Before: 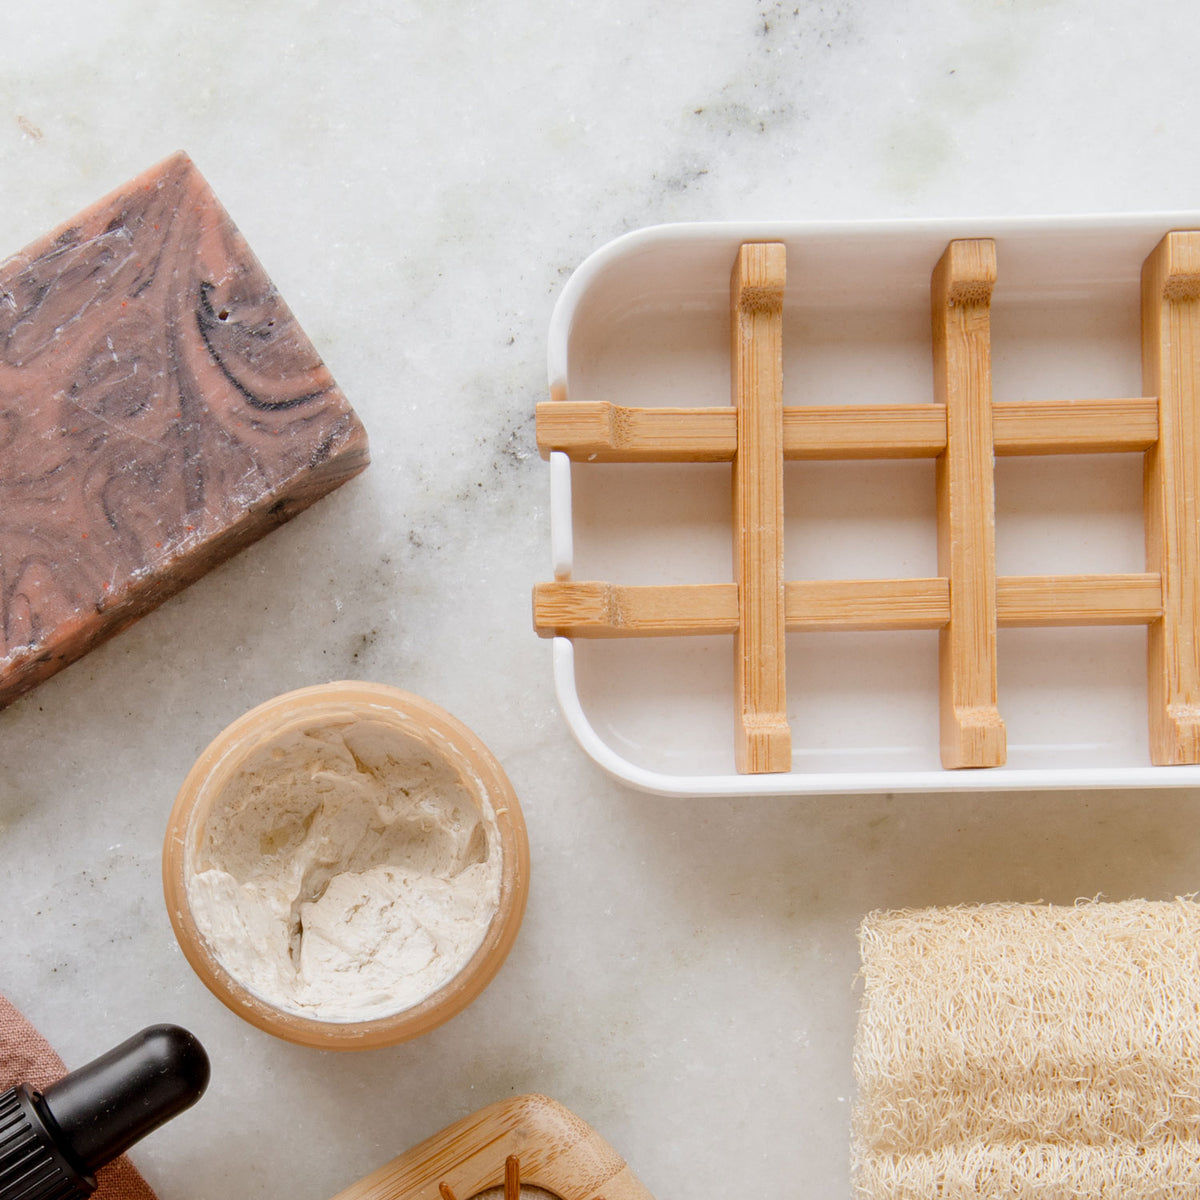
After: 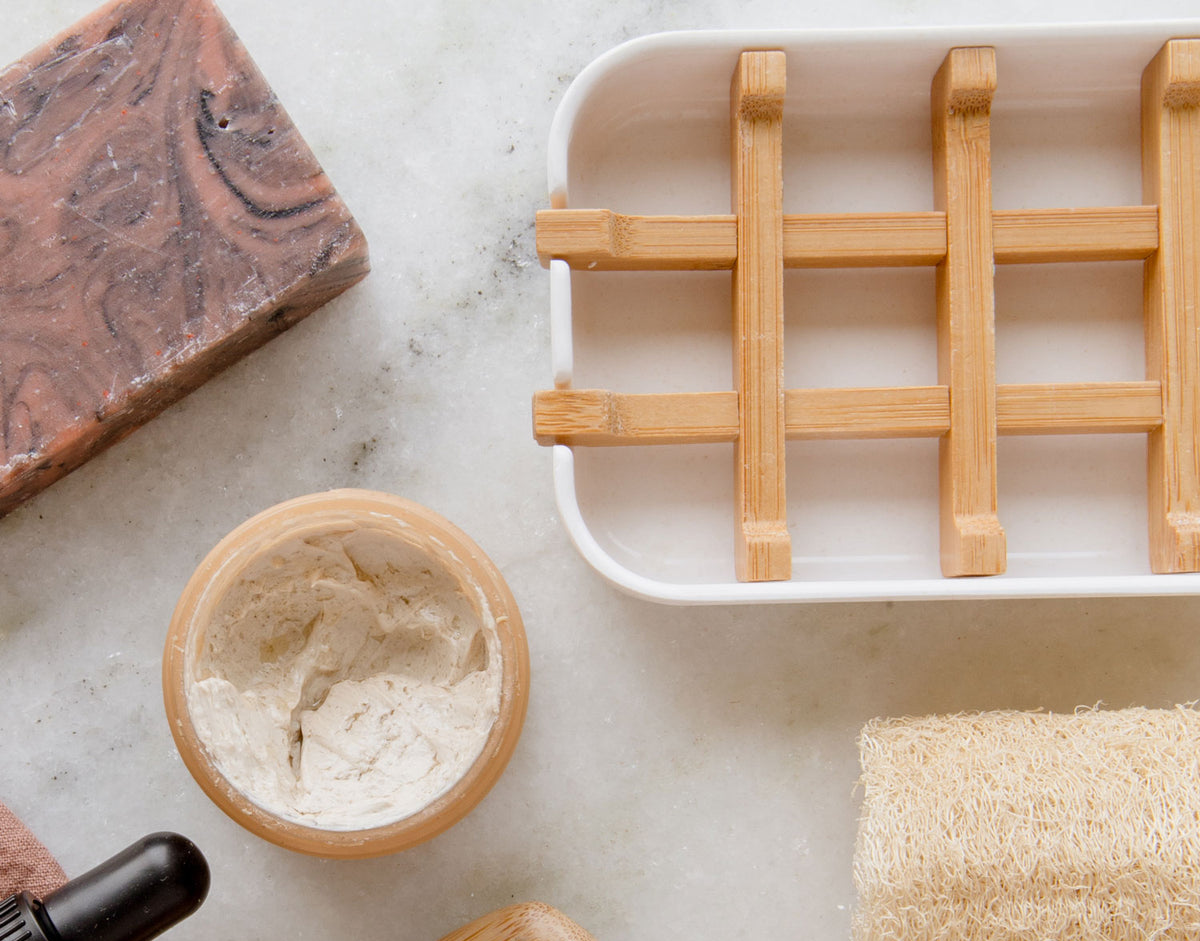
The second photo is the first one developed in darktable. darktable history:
crop and rotate: top 16.004%, bottom 5.504%
